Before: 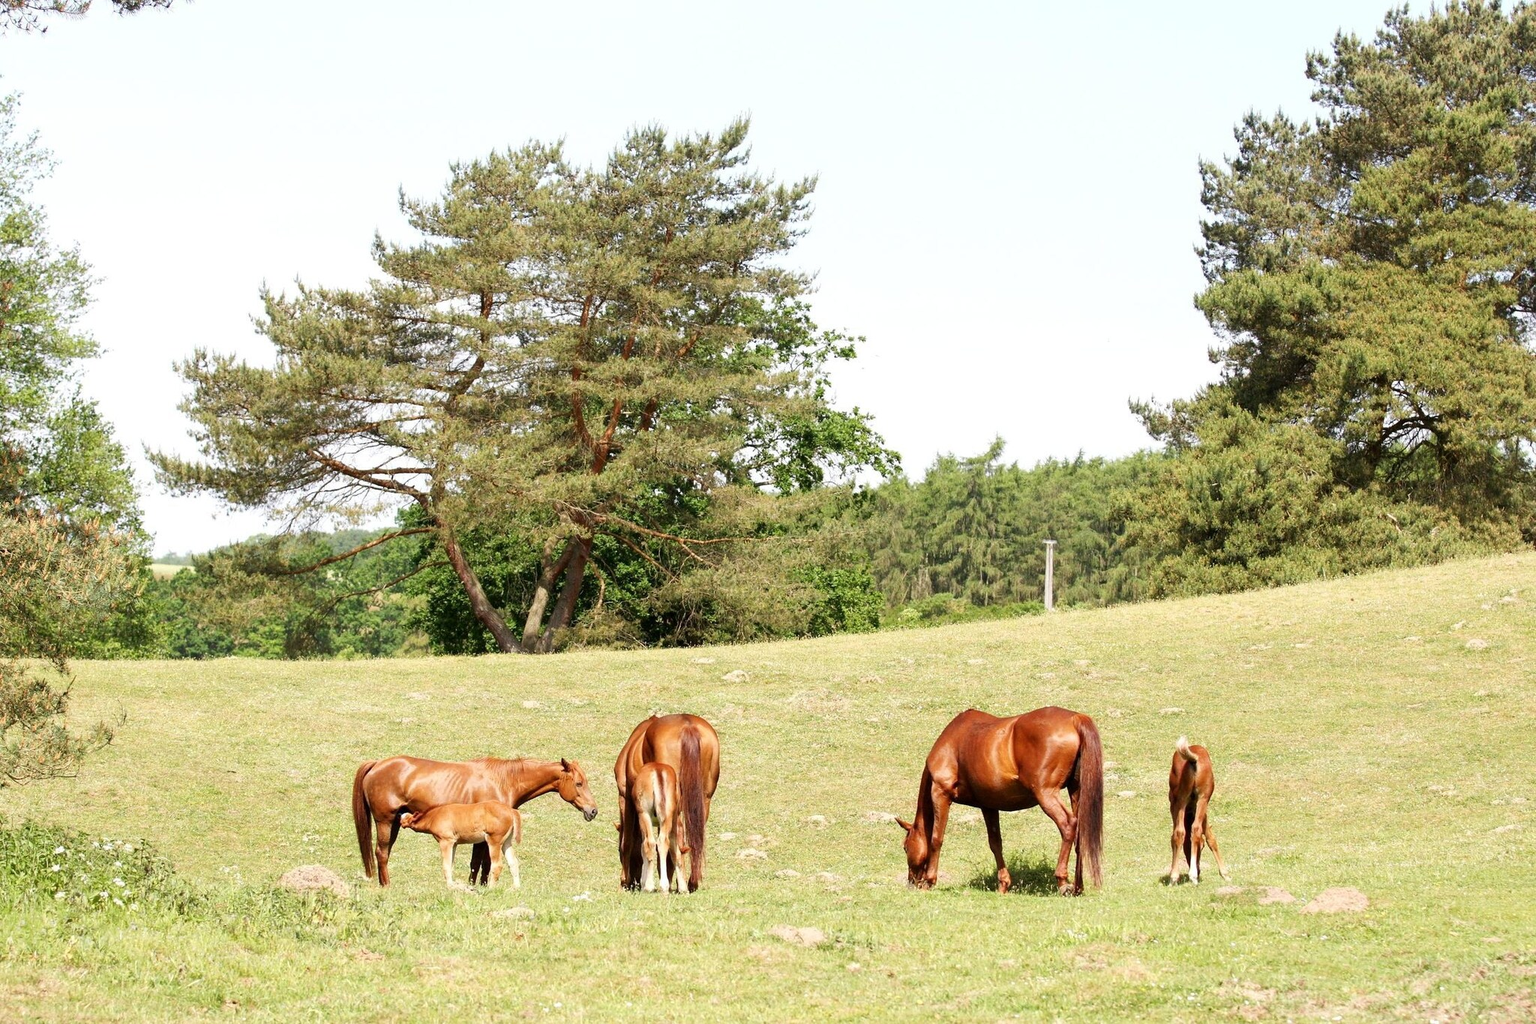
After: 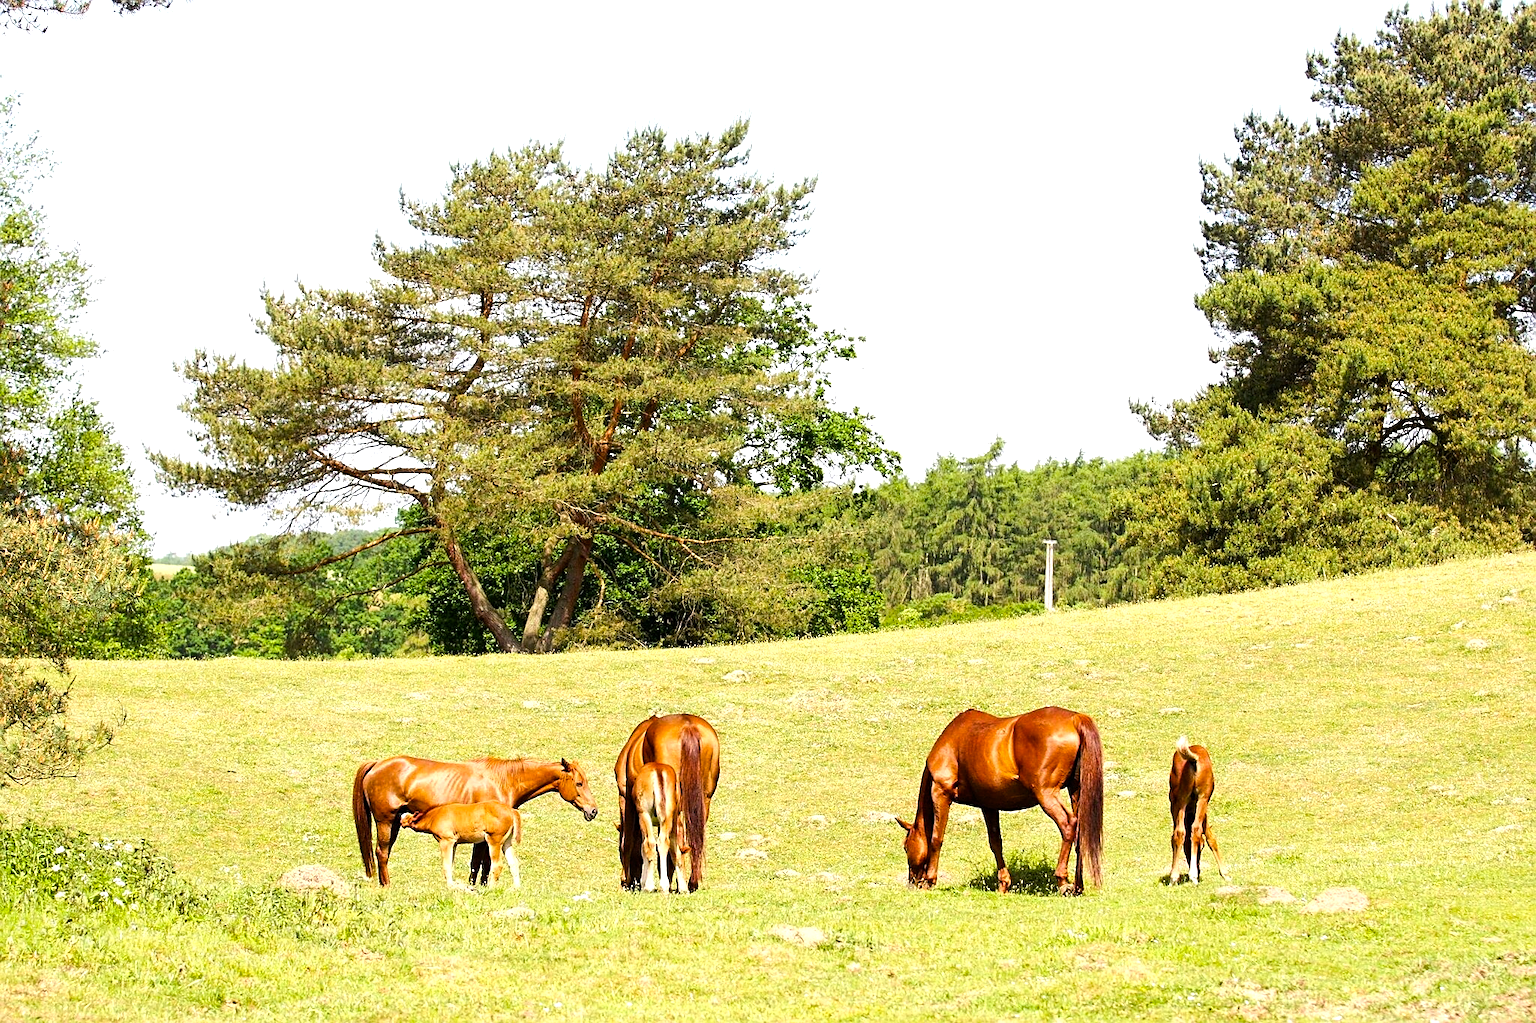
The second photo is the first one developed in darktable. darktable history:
tone equalizer: -8 EV -0.417 EV, -7 EV -0.389 EV, -6 EV -0.333 EV, -5 EV -0.222 EV, -3 EV 0.222 EV, -2 EV 0.333 EV, -1 EV 0.389 EV, +0 EV 0.417 EV, edges refinement/feathering 500, mask exposure compensation -1.57 EV, preserve details no
sharpen: on, module defaults
color balance rgb: perceptual saturation grading › global saturation 25%, global vibrance 20%
